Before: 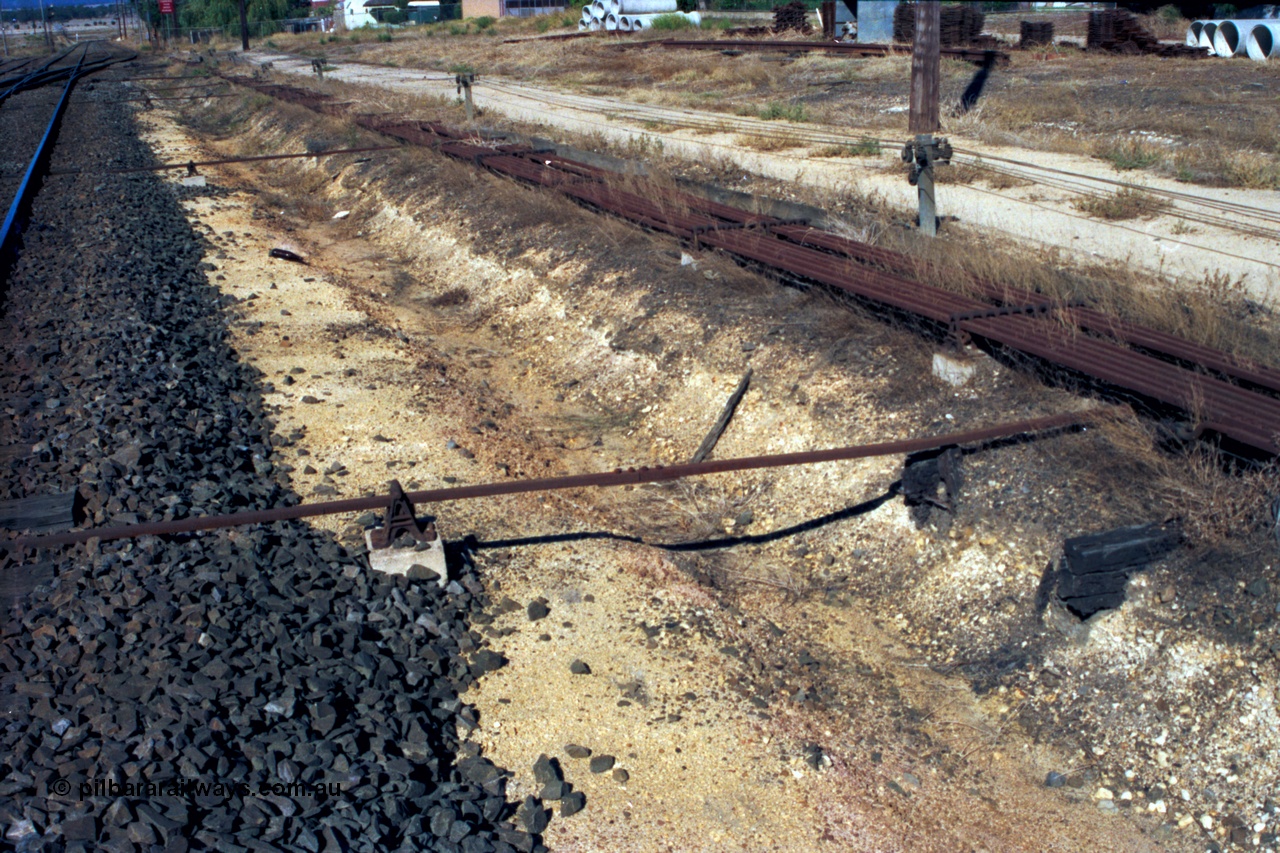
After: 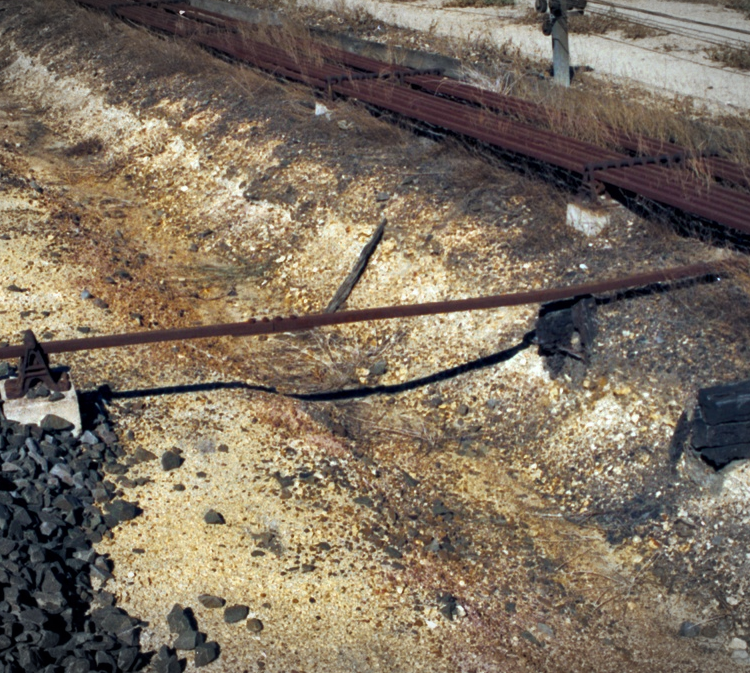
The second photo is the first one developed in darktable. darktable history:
crop and rotate: left 28.603%, top 17.71%, right 12.731%, bottom 3.299%
exposure: compensate highlight preservation false
contrast brightness saturation: contrast 0.077, saturation 0.015
shadows and highlights: radius 102.38, shadows 50.7, highlights -65.28, soften with gaussian
vignetting: fall-off start 100.4%, width/height ratio 1.304
color zones: curves: ch0 [(0.11, 0.396) (0.195, 0.36) (0.25, 0.5) (0.303, 0.412) (0.357, 0.544) (0.75, 0.5) (0.967, 0.328)]; ch1 [(0, 0.468) (0.112, 0.512) (0.202, 0.6) (0.25, 0.5) (0.307, 0.352) (0.357, 0.544) (0.75, 0.5) (0.963, 0.524)]
